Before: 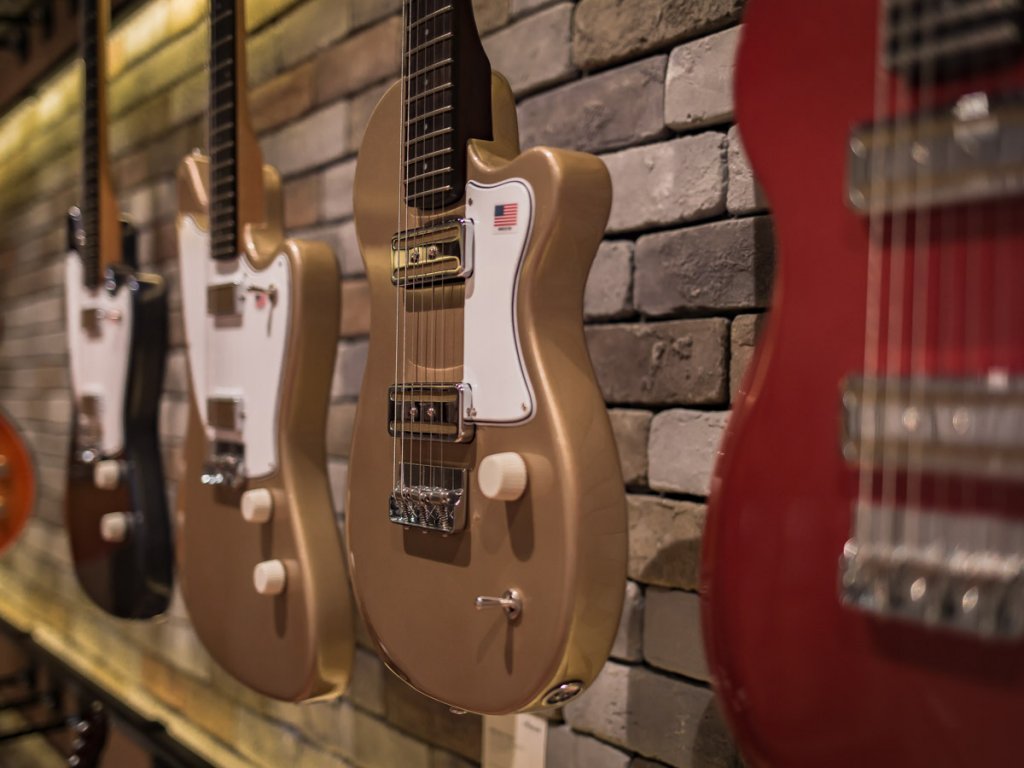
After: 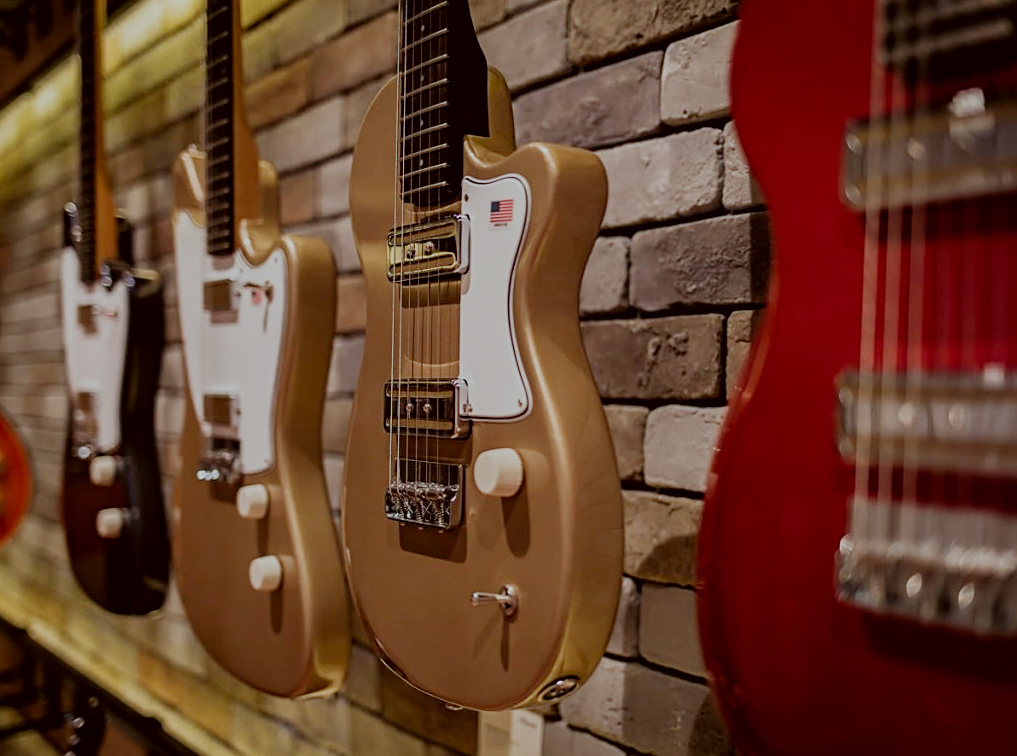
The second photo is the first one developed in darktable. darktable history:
filmic rgb: middle gray luminance 29.96%, black relative exposure -8.99 EV, white relative exposure 6.98 EV, target black luminance 0%, hardness 2.96, latitude 2.68%, contrast 0.962, highlights saturation mix 5.08%, shadows ↔ highlights balance 11.74%, preserve chrominance no, color science v5 (2021)
crop: left 0.422%, top 0.532%, right 0.219%, bottom 0.961%
sharpen: on, module defaults
color correction: highlights a* -5.01, highlights b* -3.41, shadows a* 3.97, shadows b* 4.2
